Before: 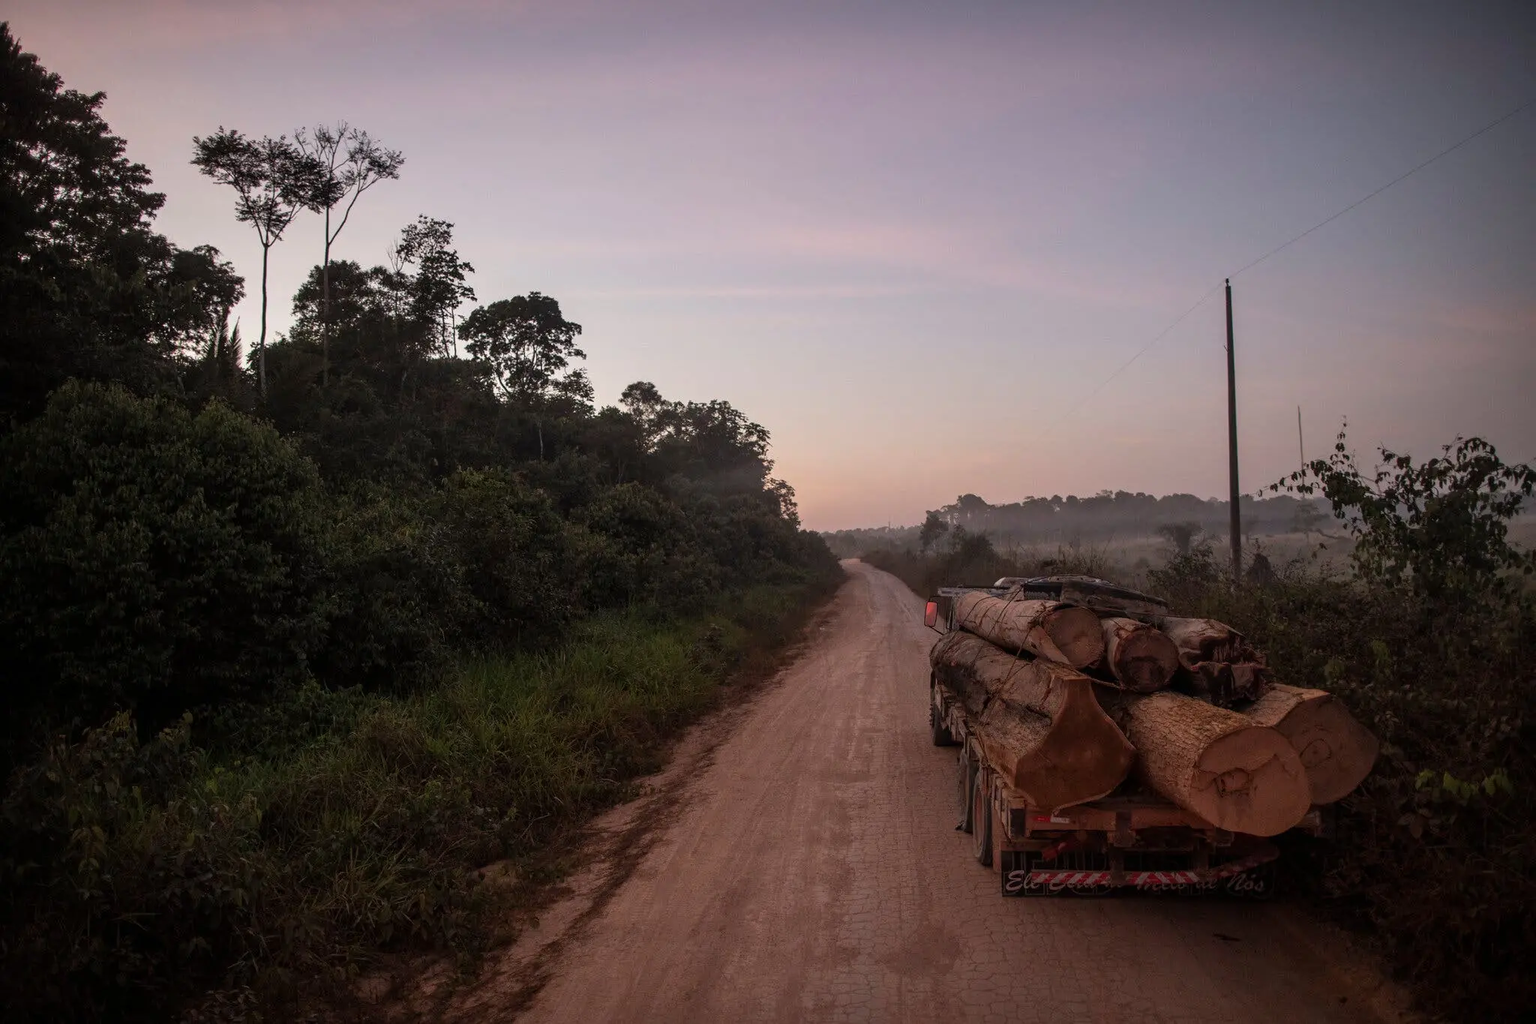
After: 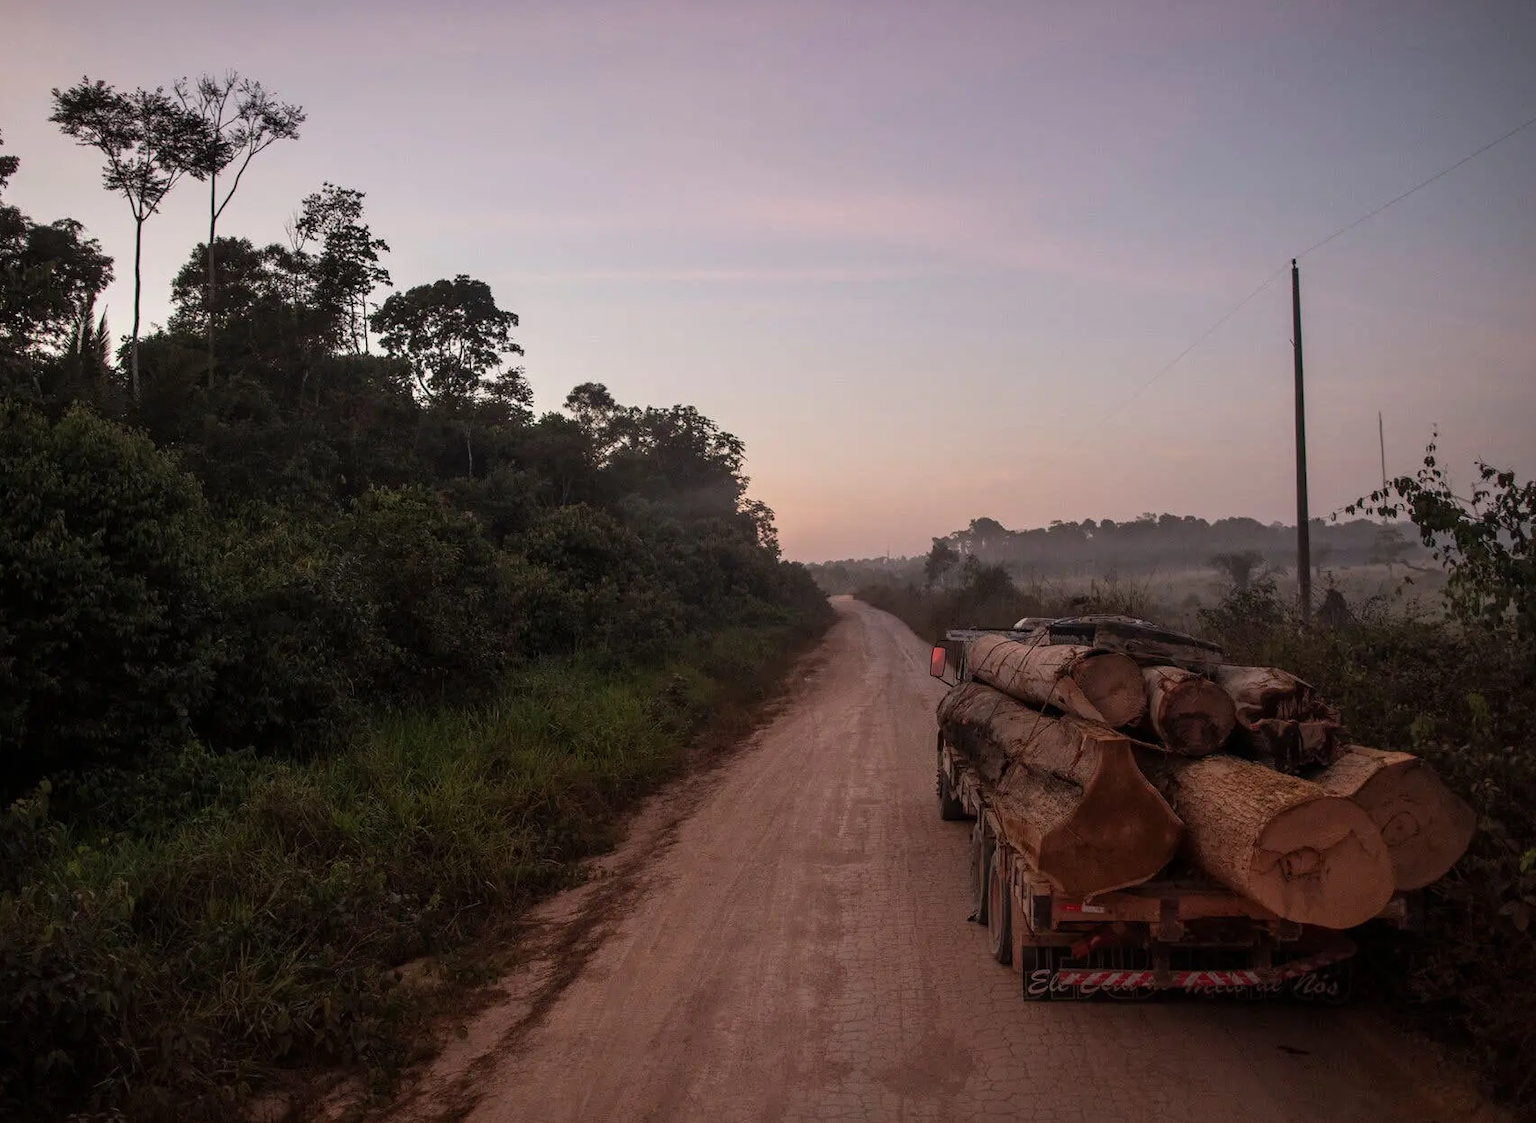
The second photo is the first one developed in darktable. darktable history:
crop: left 9.786%, top 6.225%, right 6.923%, bottom 2.399%
